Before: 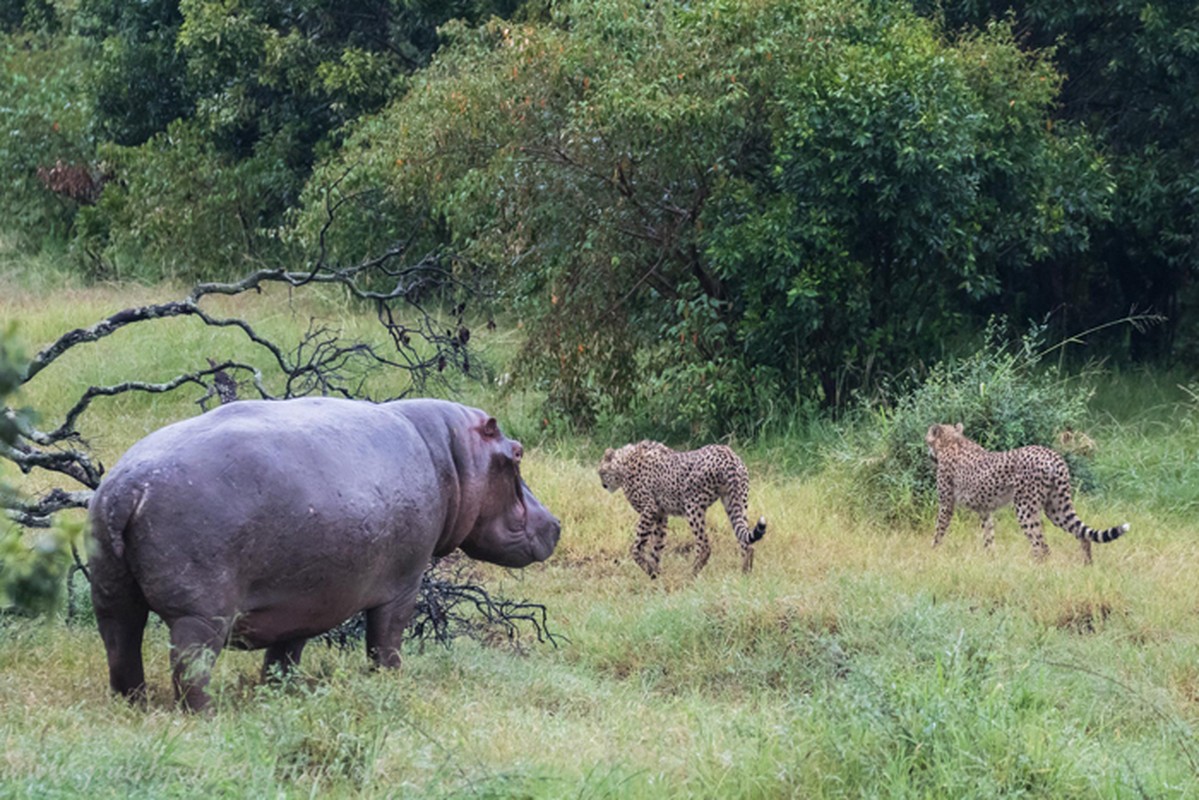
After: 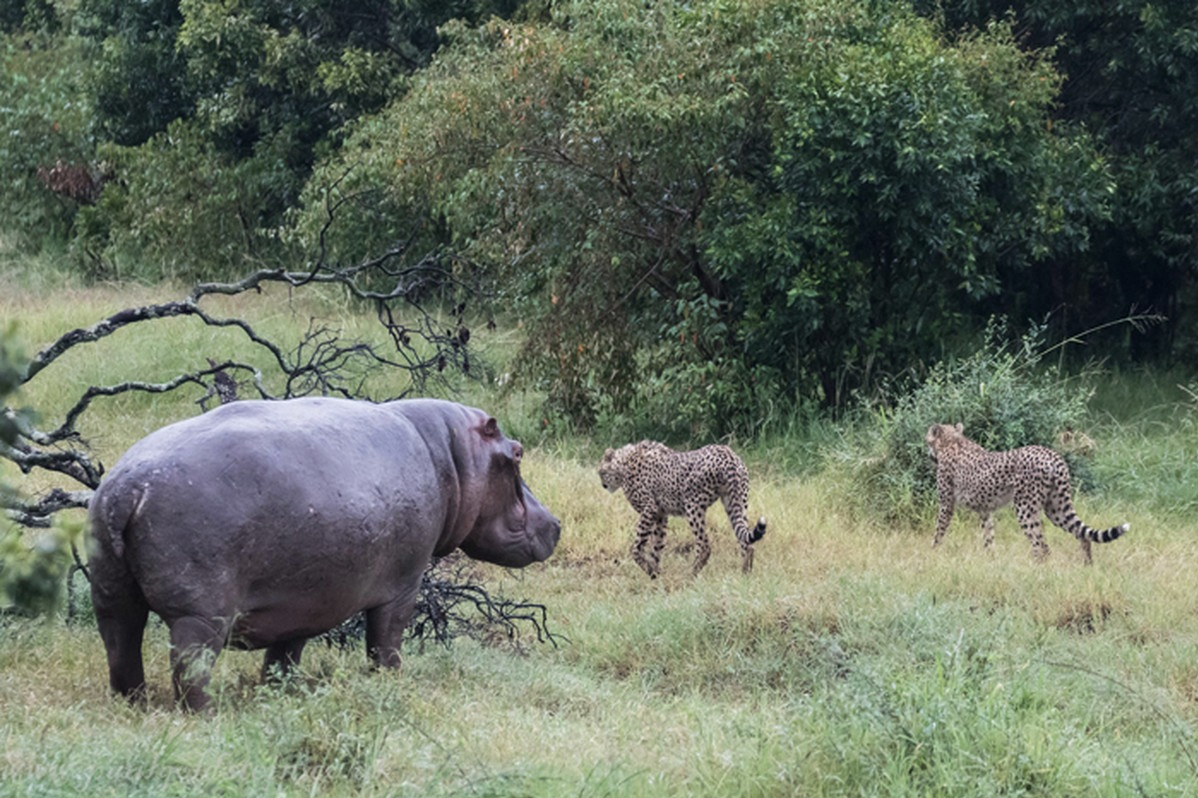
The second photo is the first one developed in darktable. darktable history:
local contrast: mode bilateral grid, contrast 16, coarseness 36, detail 104%, midtone range 0.2
contrast brightness saturation: contrast 0.056, brightness -0.012, saturation -0.22
crop: top 0.066%, bottom 0.184%
